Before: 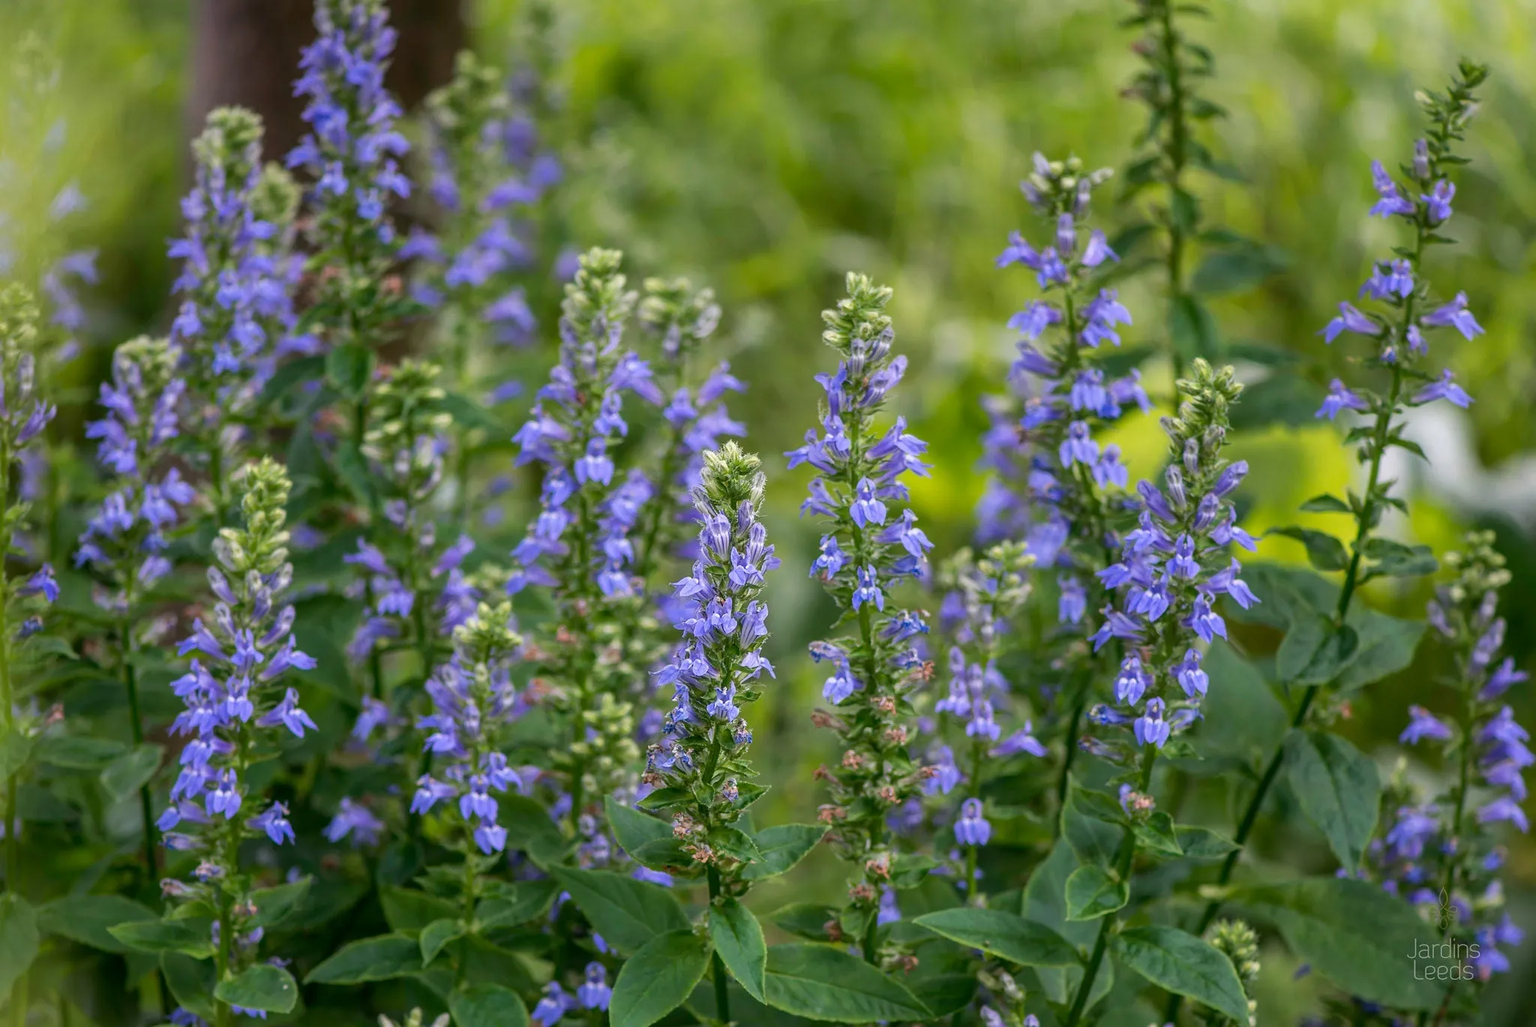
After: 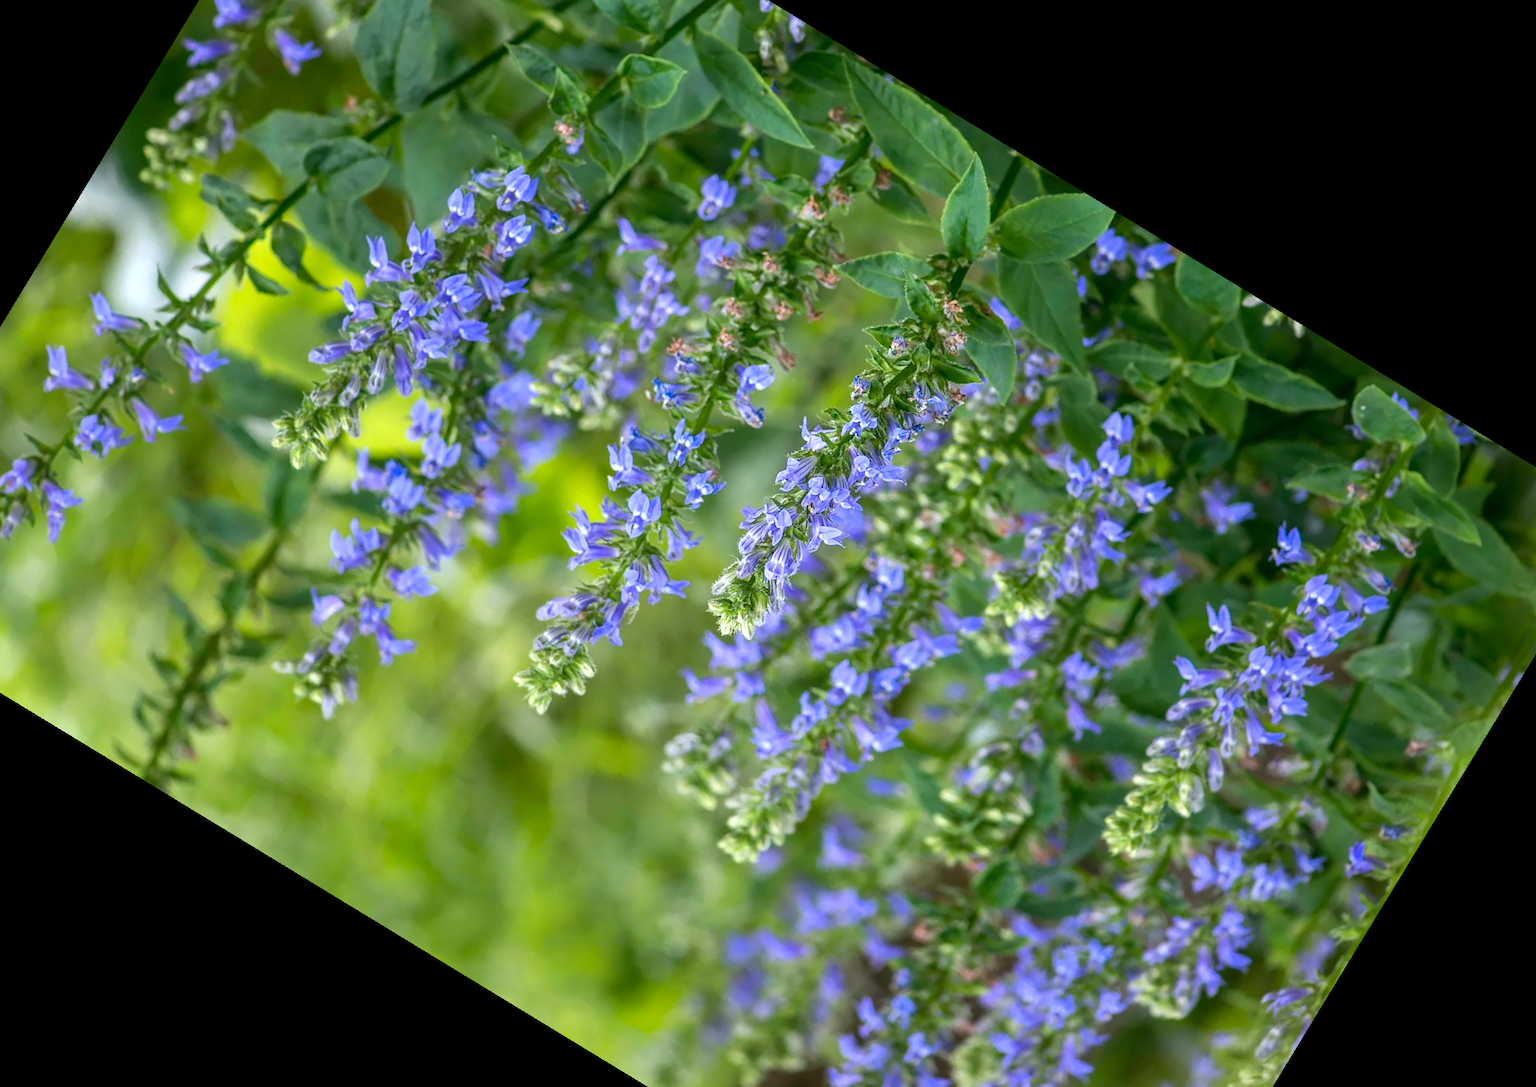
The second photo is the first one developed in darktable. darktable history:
crop and rotate: angle 148.68°, left 9.111%, top 15.603%, right 4.588%, bottom 17.041%
exposure: exposure 0.507 EV, compensate highlight preservation false
color calibration: output R [1.003, 0.027, -0.041, 0], output G [-0.018, 1.043, -0.038, 0], output B [0.071, -0.086, 1.017, 0], illuminant as shot in camera, x 0.359, y 0.362, temperature 4570.54 K
